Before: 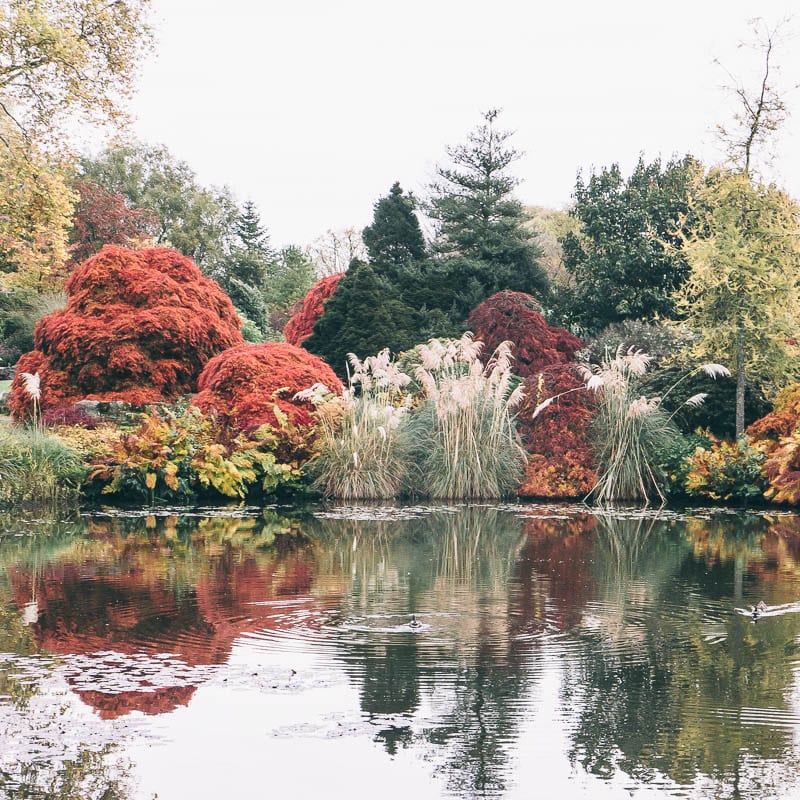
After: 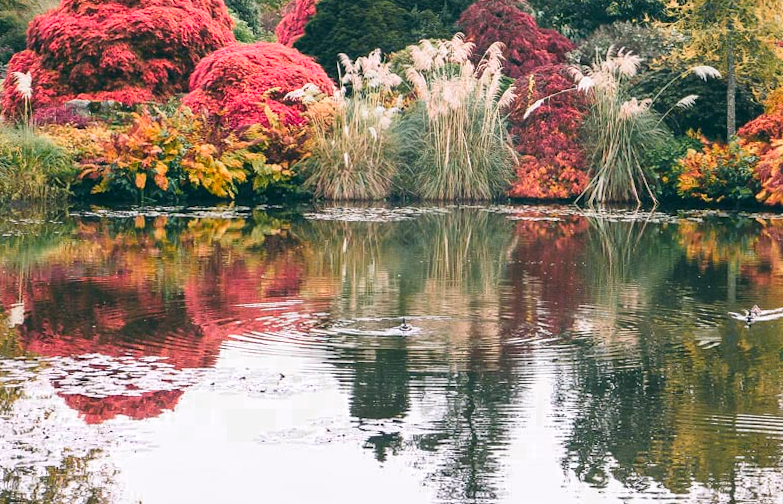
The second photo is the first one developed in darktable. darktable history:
color zones: curves: ch0 [(0.473, 0.374) (0.742, 0.784)]; ch1 [(0.354, 0.737) (0.742, 0.705)]; ch2 [(0.318, 0.421) (0.758, 0.532)]
white balance: emerald 1
crop and rotate: top 36.435%
rotate and perspective: rotation 0.226°, lens shift (vertical) -0.042, crop left 0.023, crop right 0.982, crop top 0.006, crop bottom 0.994
